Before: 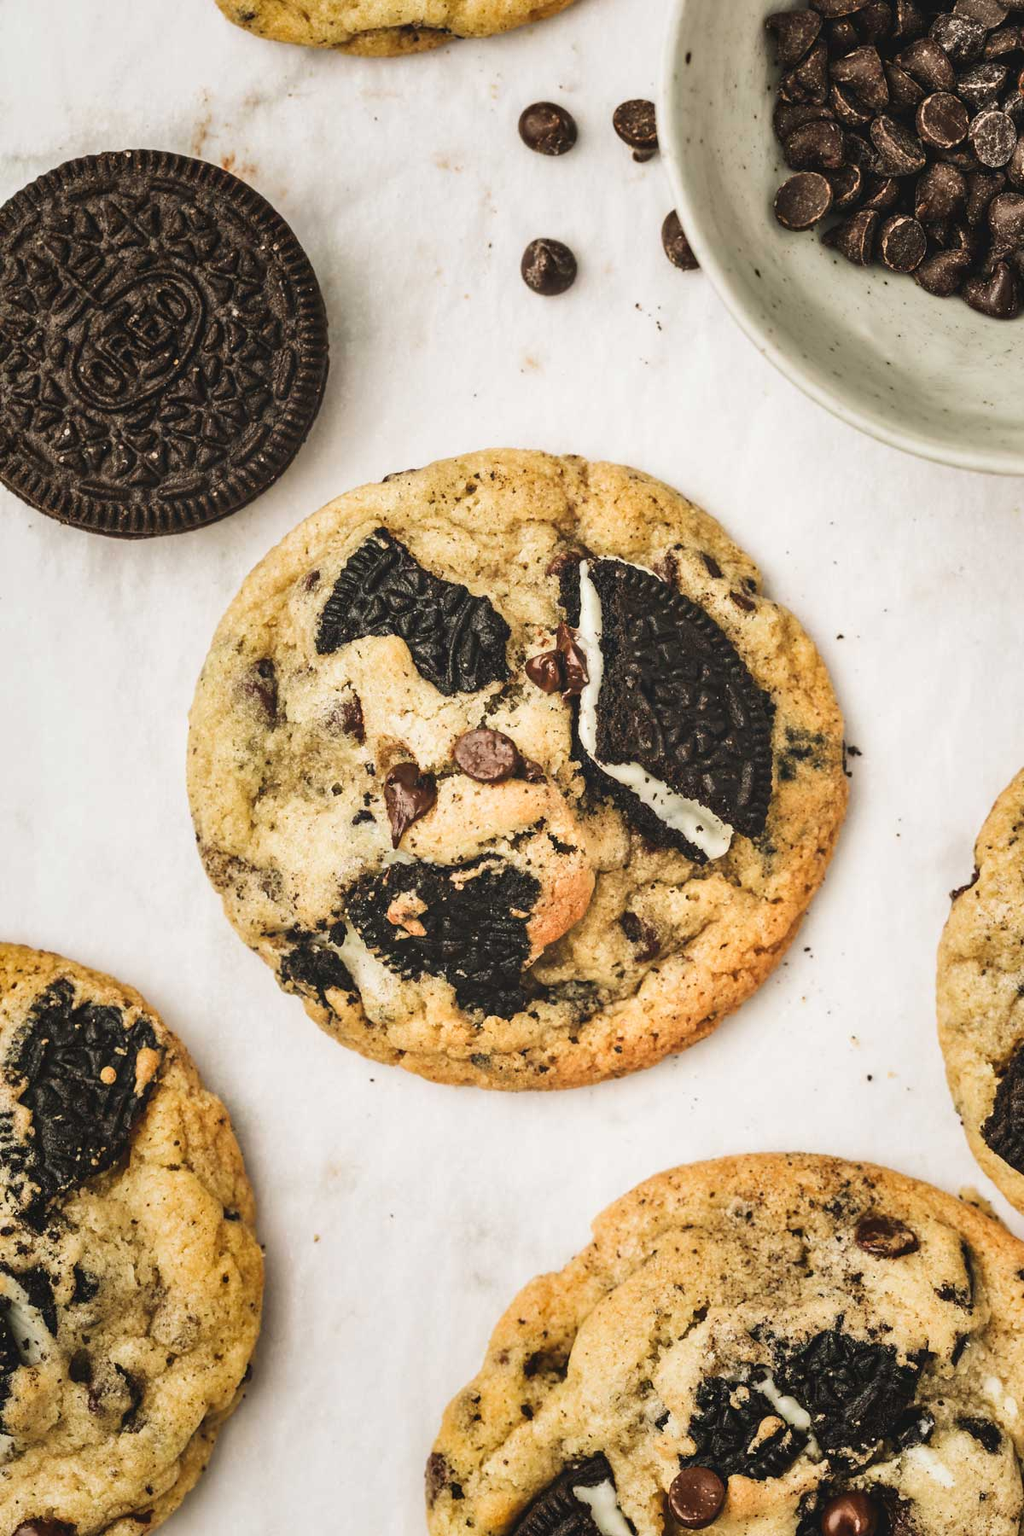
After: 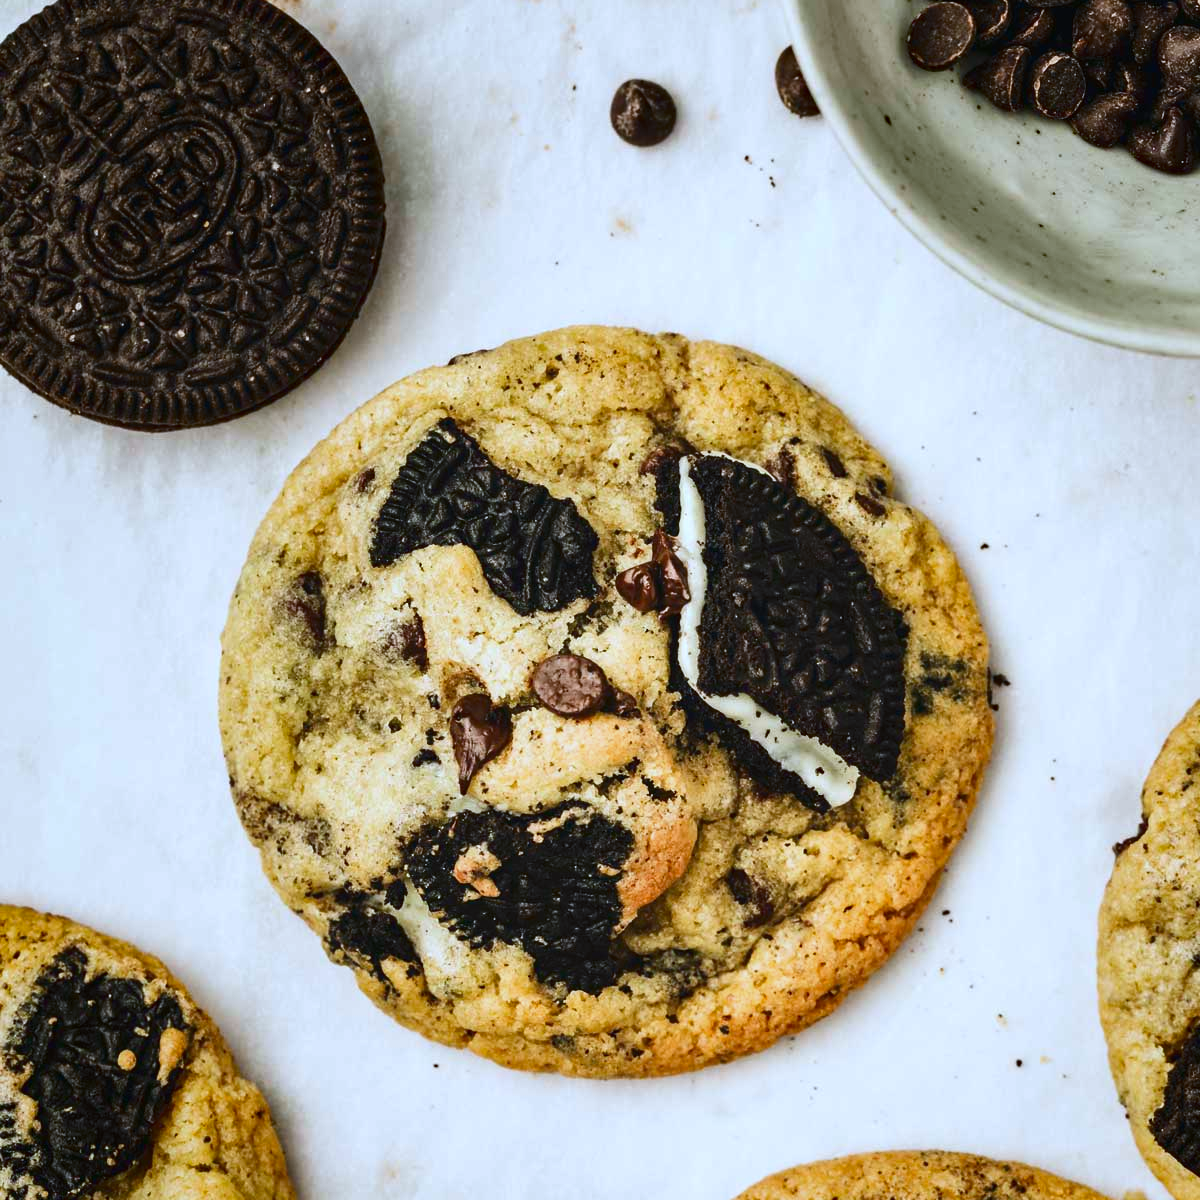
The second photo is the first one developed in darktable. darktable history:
crop: top 11.166%, bottom 22.168%
contrast brightness saturation: contrast 0.12, brightness -0.12, saturation 0.2
white balance: red 0.924, blue 1.095
tone equalizer: on, module defaults
haze removal: compatibility mode true, adaptive false
